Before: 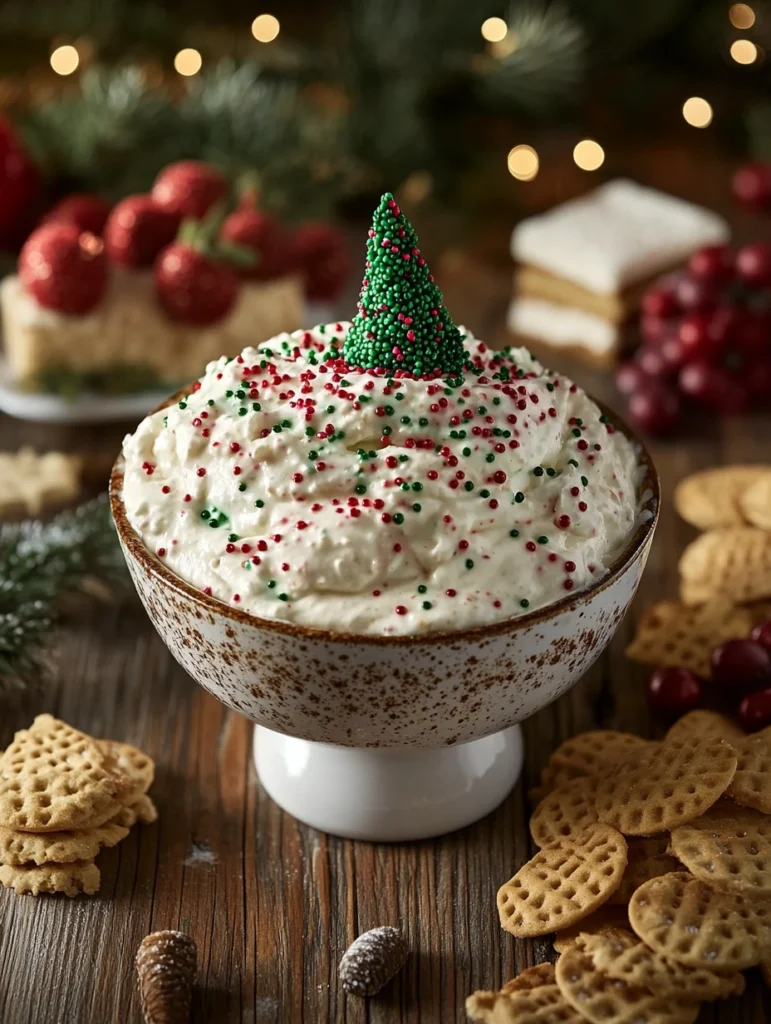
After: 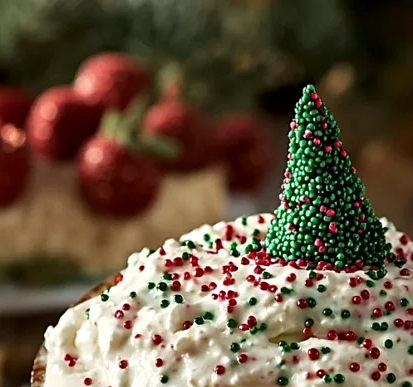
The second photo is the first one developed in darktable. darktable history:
local contrast: mode bilateral grid, contrast 20, coarseness 50, detail 144%, midtone range 0.2
crop: left 10.121%, top 10.631%, right 36.218%, bottom 51.526%
sharpen: radius 1.864, amount 0.398, threshold 1.271
